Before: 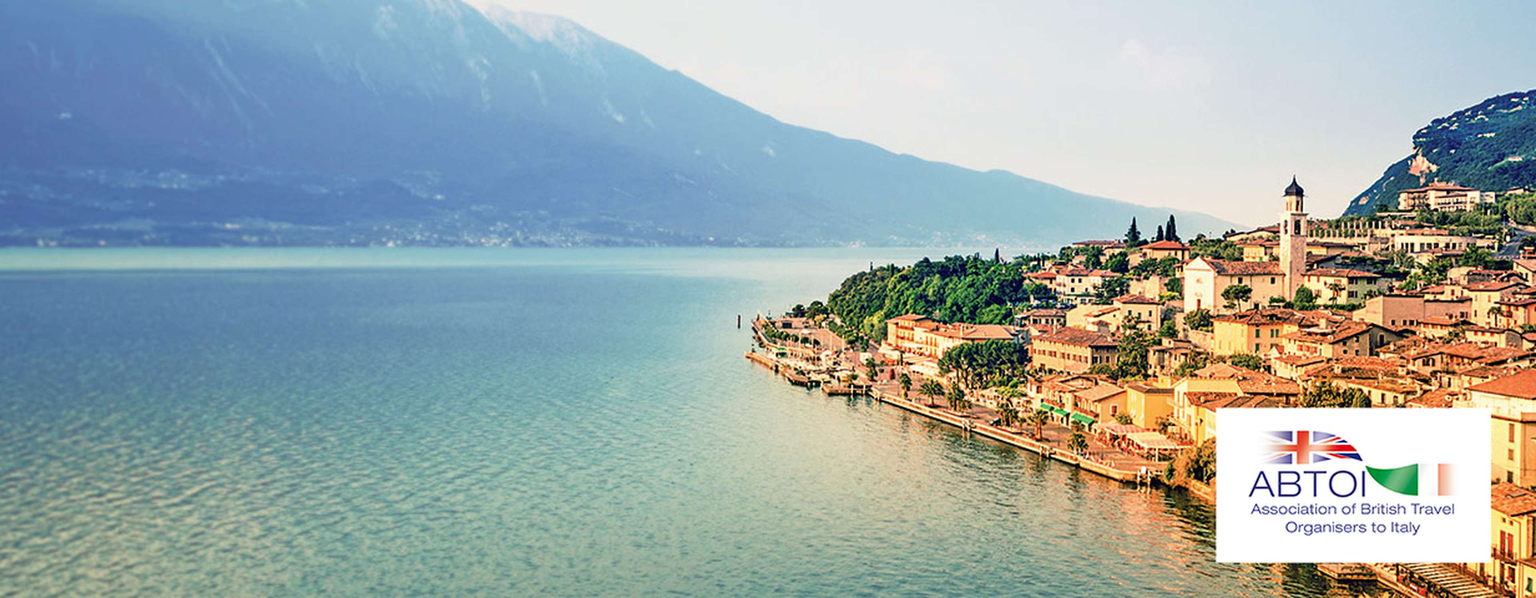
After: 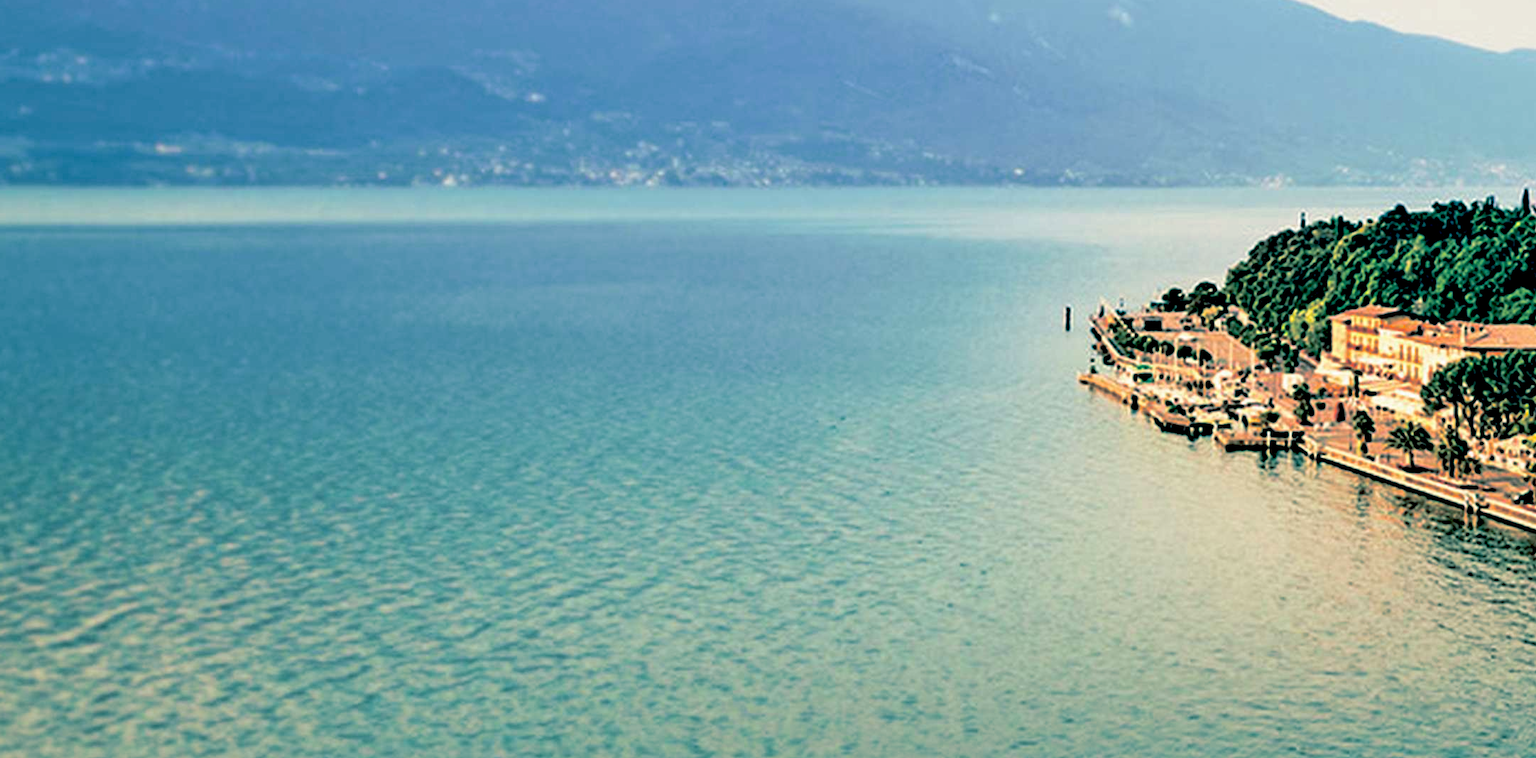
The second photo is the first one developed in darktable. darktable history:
split-toning: shadows › hue 186.43°, highlights › hue 49.29°, compress 30.29%
exposure: black level correction 0.047, exposure 0.013 EV, compensate highlight preservation false
crop: left 8.966%, top 23.852%, right 34.699%, bottom 4.703%
